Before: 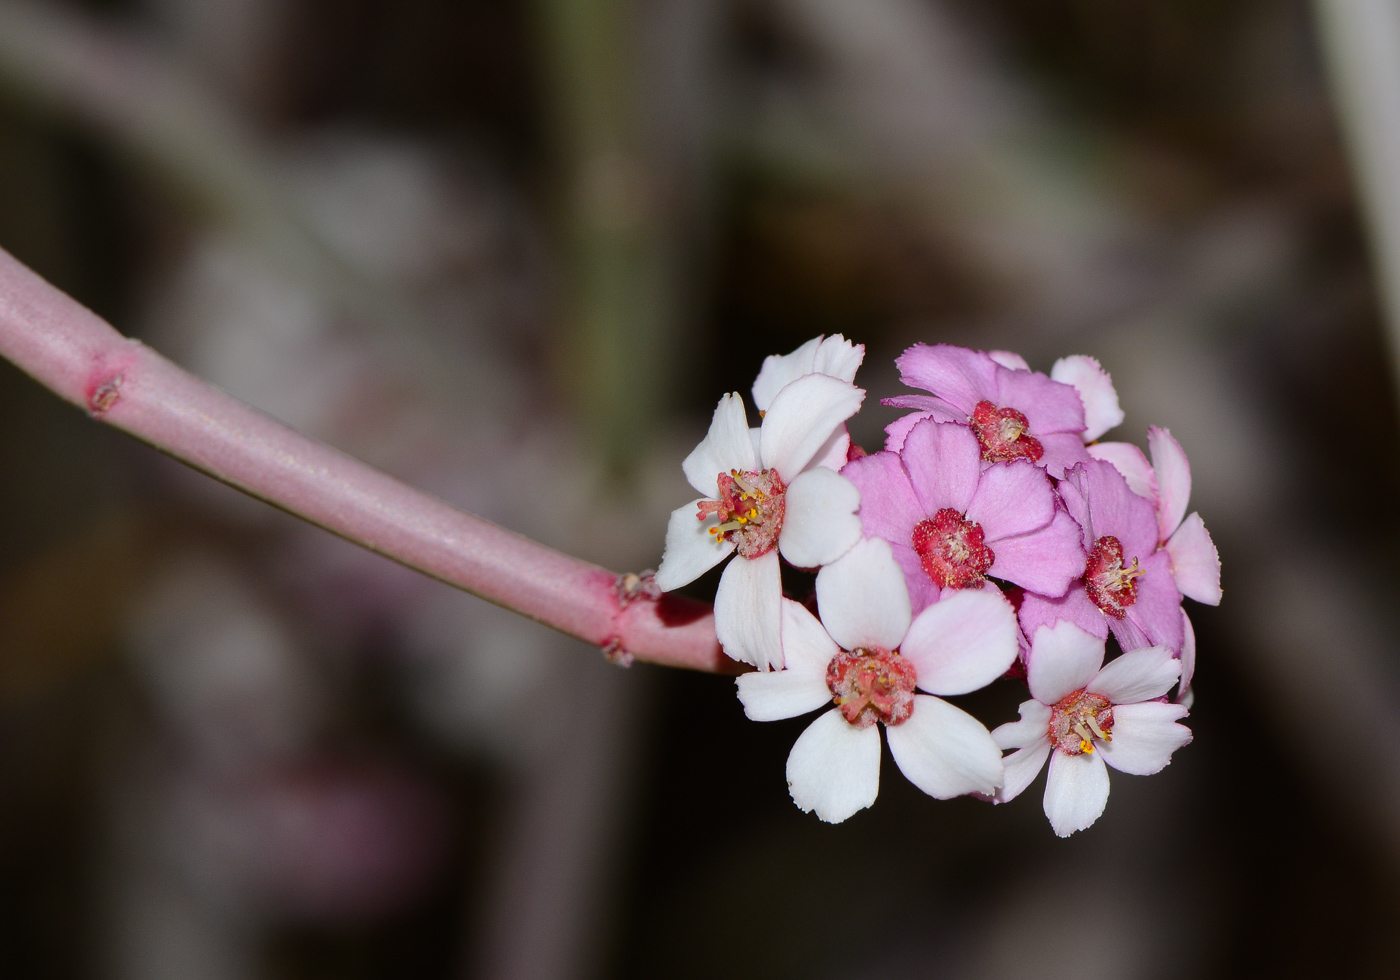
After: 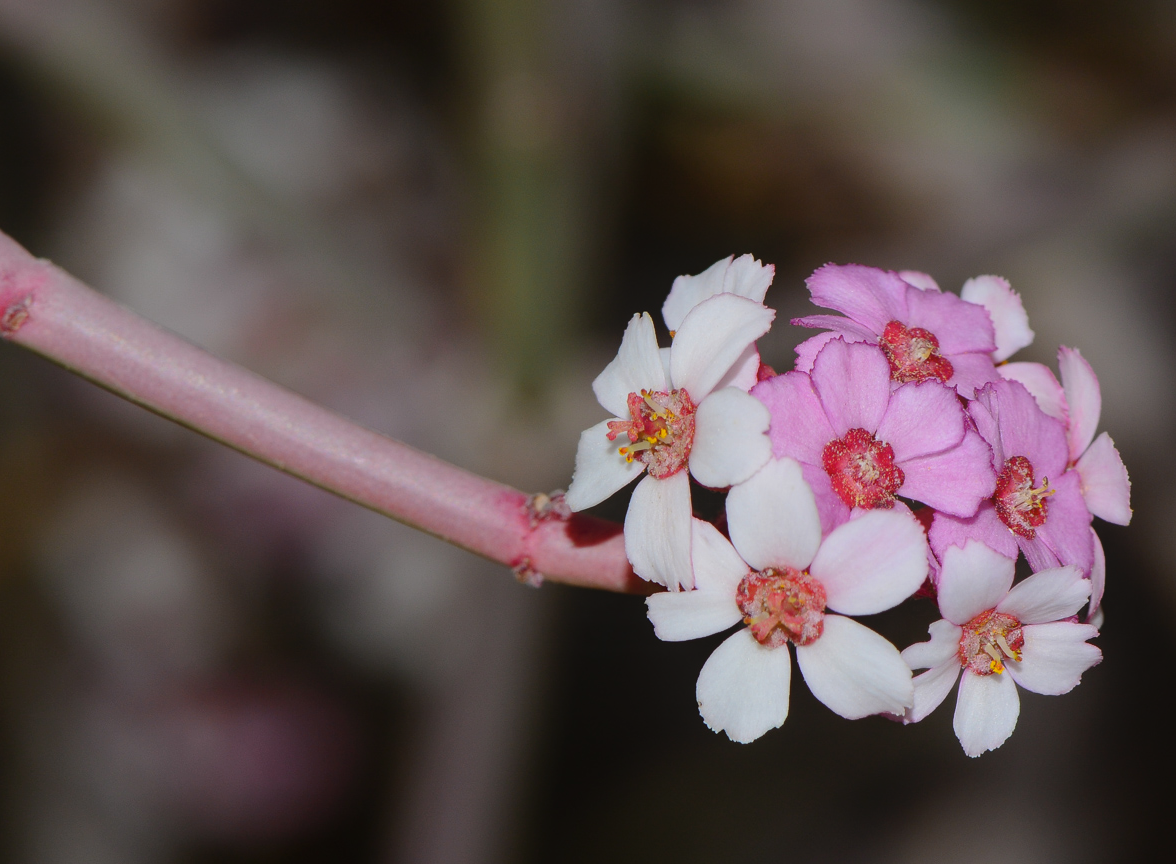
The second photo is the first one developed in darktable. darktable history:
crop: left 6.446%, top 8.188%, right 9.538%, bottom 3.548%
contrast equalizer: y [[0.46, 0.454, 0.451, 0.451, 0.455, 0.46], [0.5 ×6], [0.5 ×6], [0 ×6], [0 ×6]]
local contrast: detail 110%
